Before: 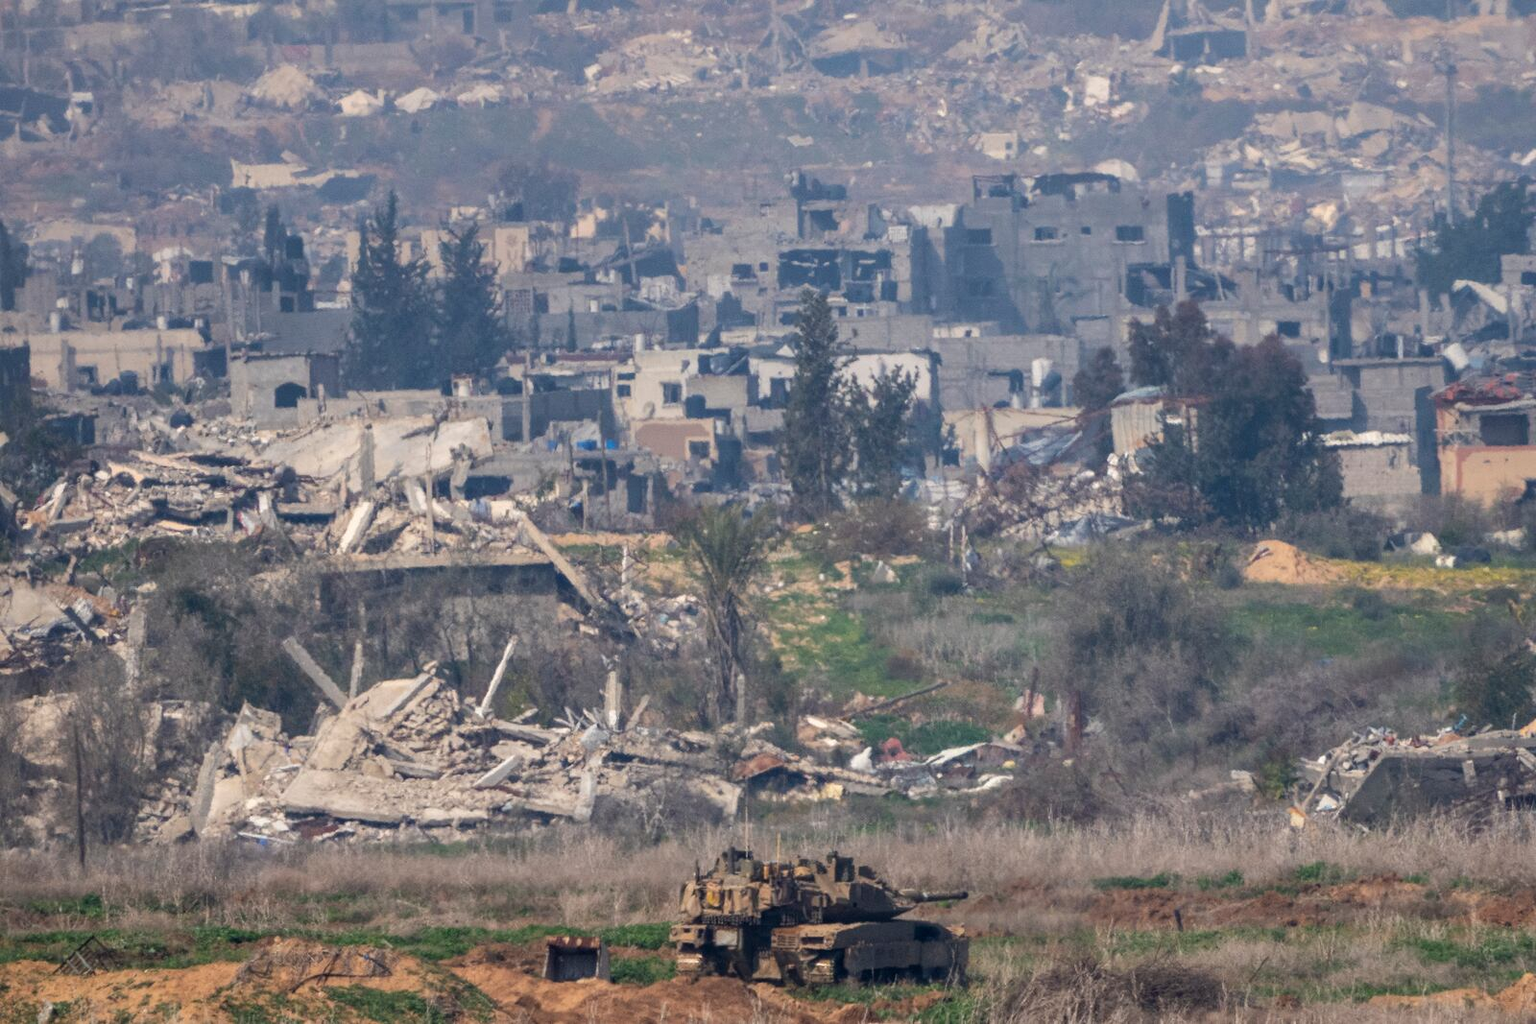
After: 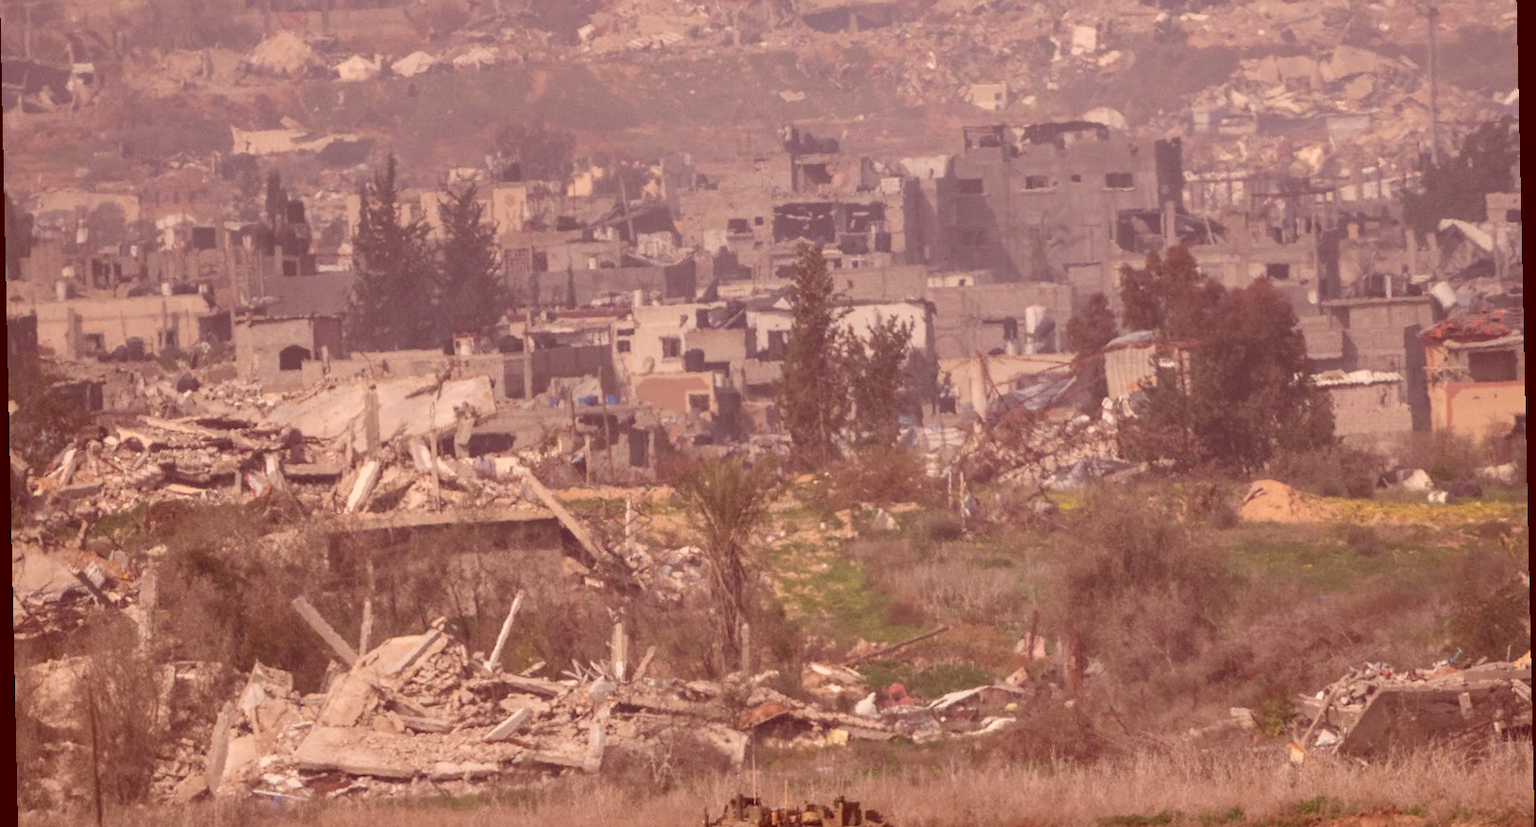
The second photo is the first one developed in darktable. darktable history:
color correction: highlights a* 9.03, highlights b* 8.71, shadows a* 40, shadows b* 40, saturation 0.8
contrast brightness saturation: contrast -0.1, brightness 0.05, saturation 0.08
rotate and perspective: rotation -1.24°, automatic cropping off
crop and rotate: top 5.667%, bottom 14.937%
